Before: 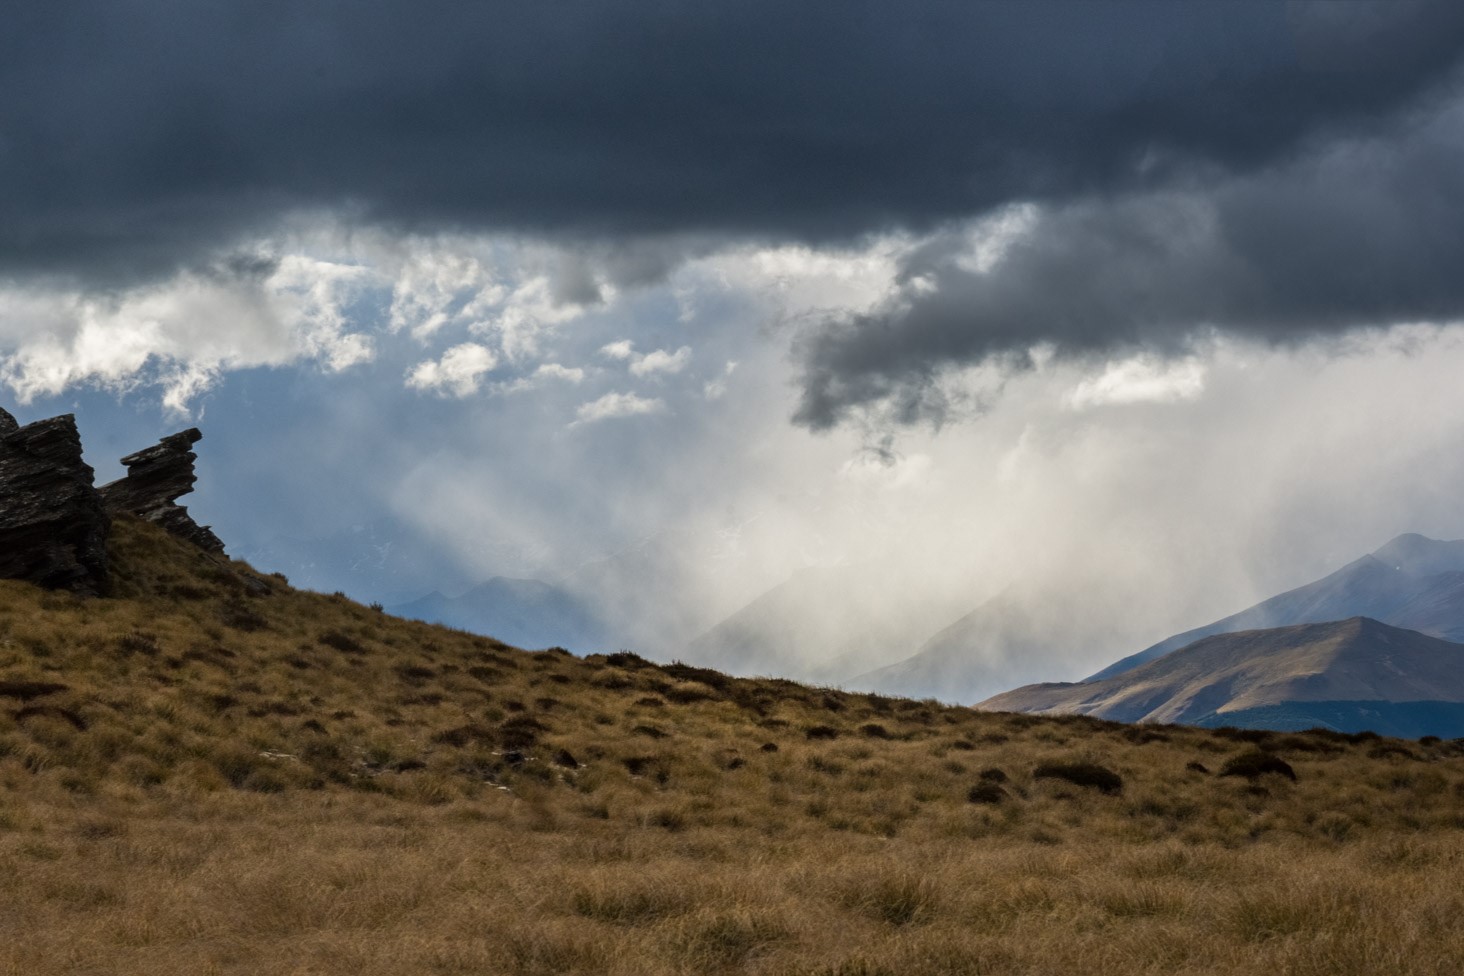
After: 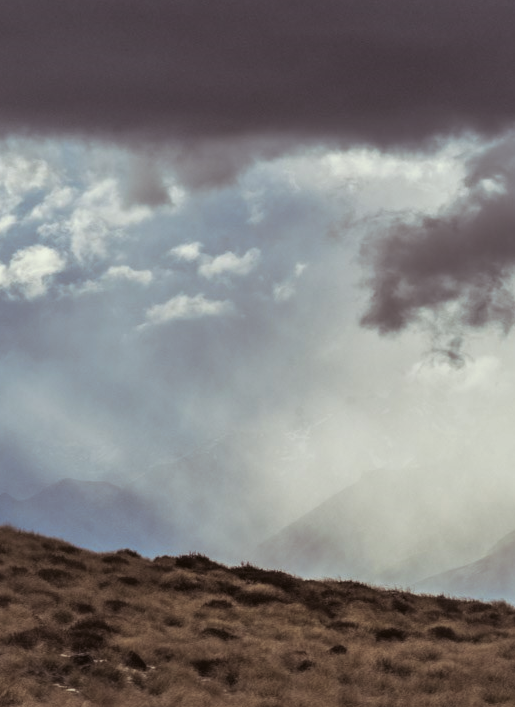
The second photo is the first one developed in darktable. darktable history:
crop and rotate: left 29.476%, top 10.214%, right 35.32%, bottom 17.333%
color balance: lift [1.004, 1.002, 1.002, 0.998], gamma [1, 1.007, 1.002, 0.993], gain [1, 0.977, 1.013, 1.023], contrast -3.64%
white balance: emerald 1
shadows and highlights: soften with gaussian
split-toning: shadows › saturation 0.2
